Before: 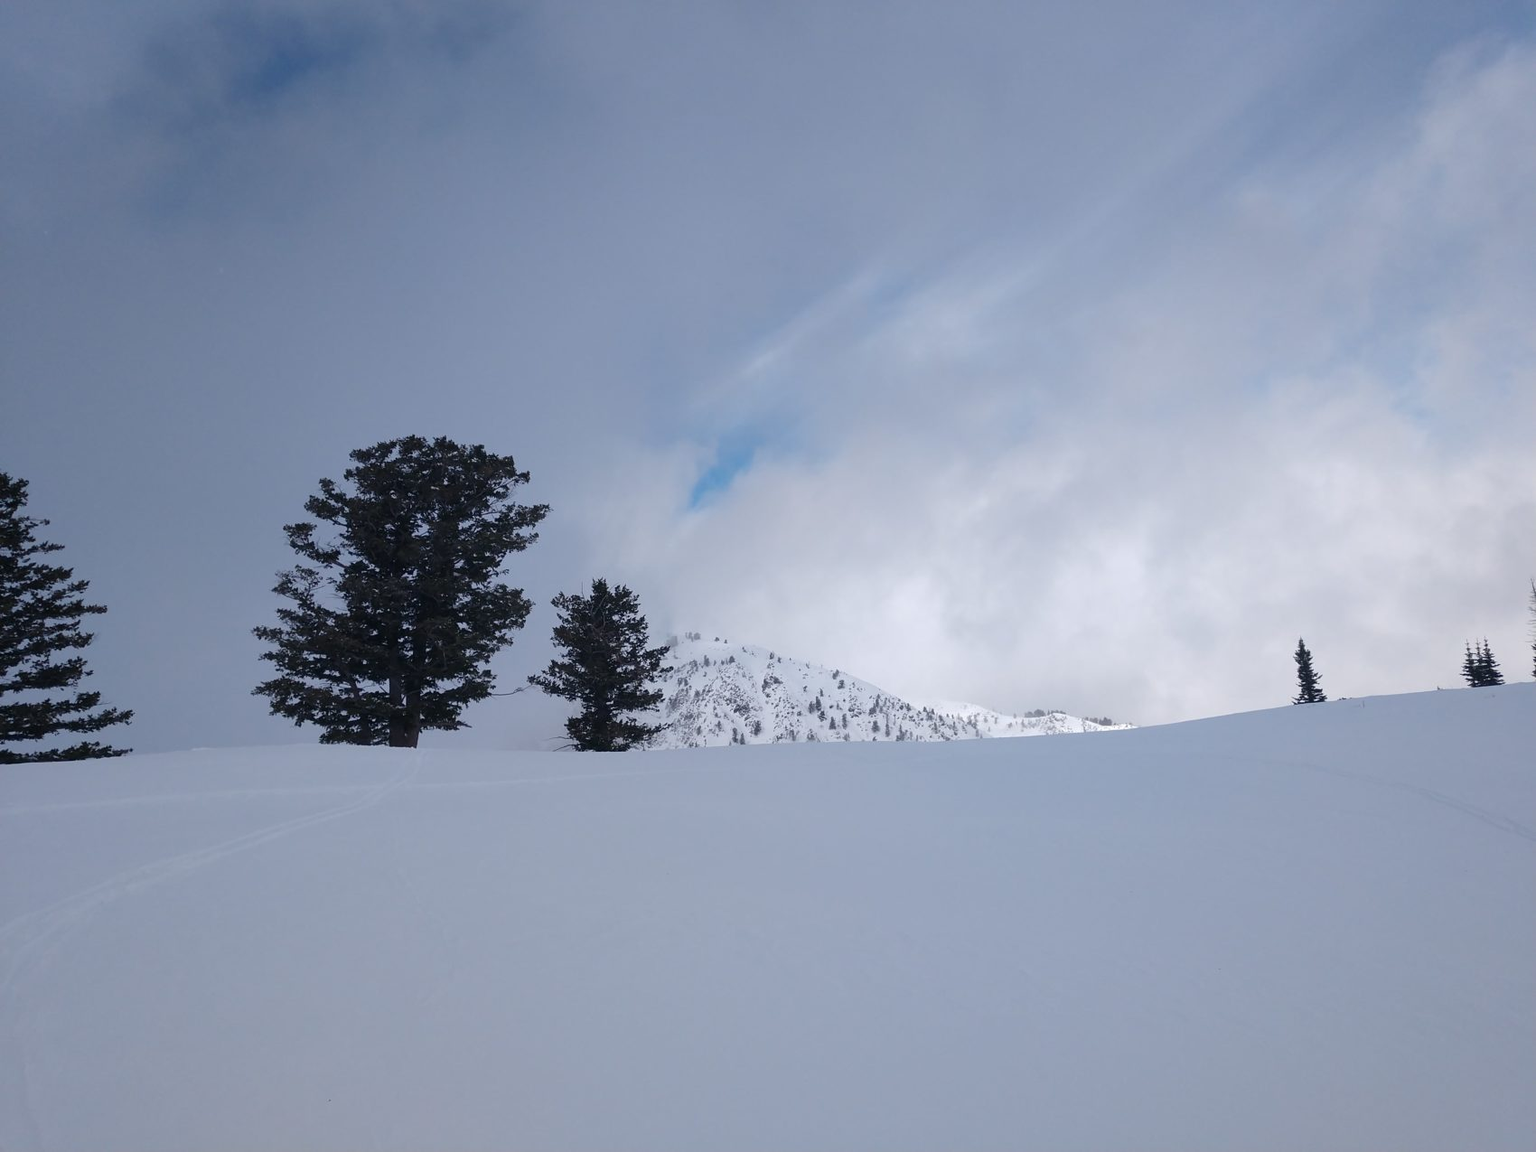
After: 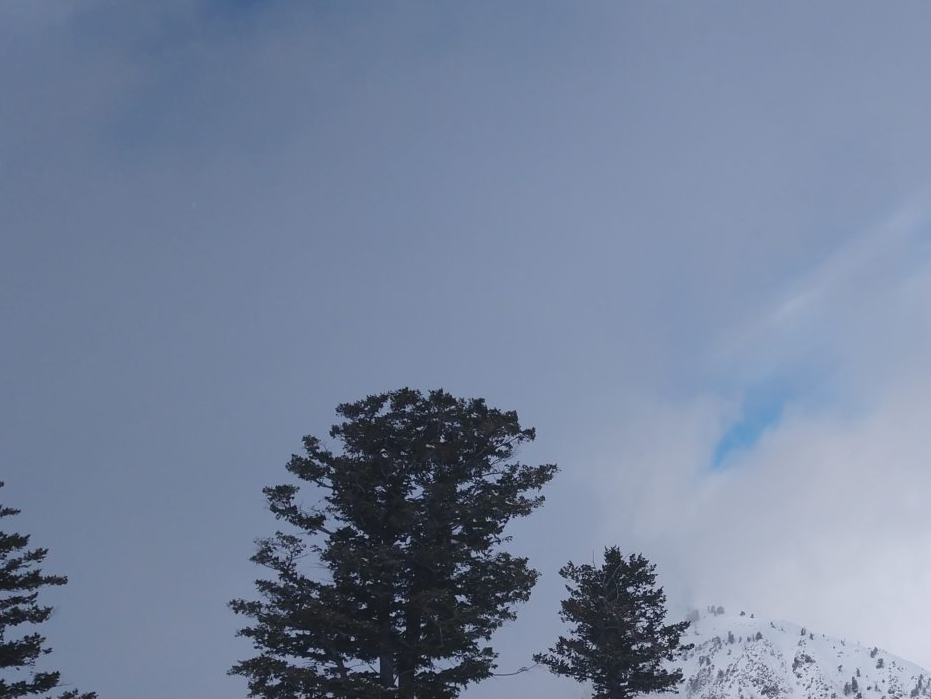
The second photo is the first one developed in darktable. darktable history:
crop and rotate: left 3.057%, top 7.486%, right 42.137%, bottom 37.683%
local contrast: highlights 67%, shadows 68%, detail 84%, midtone range 0.319
